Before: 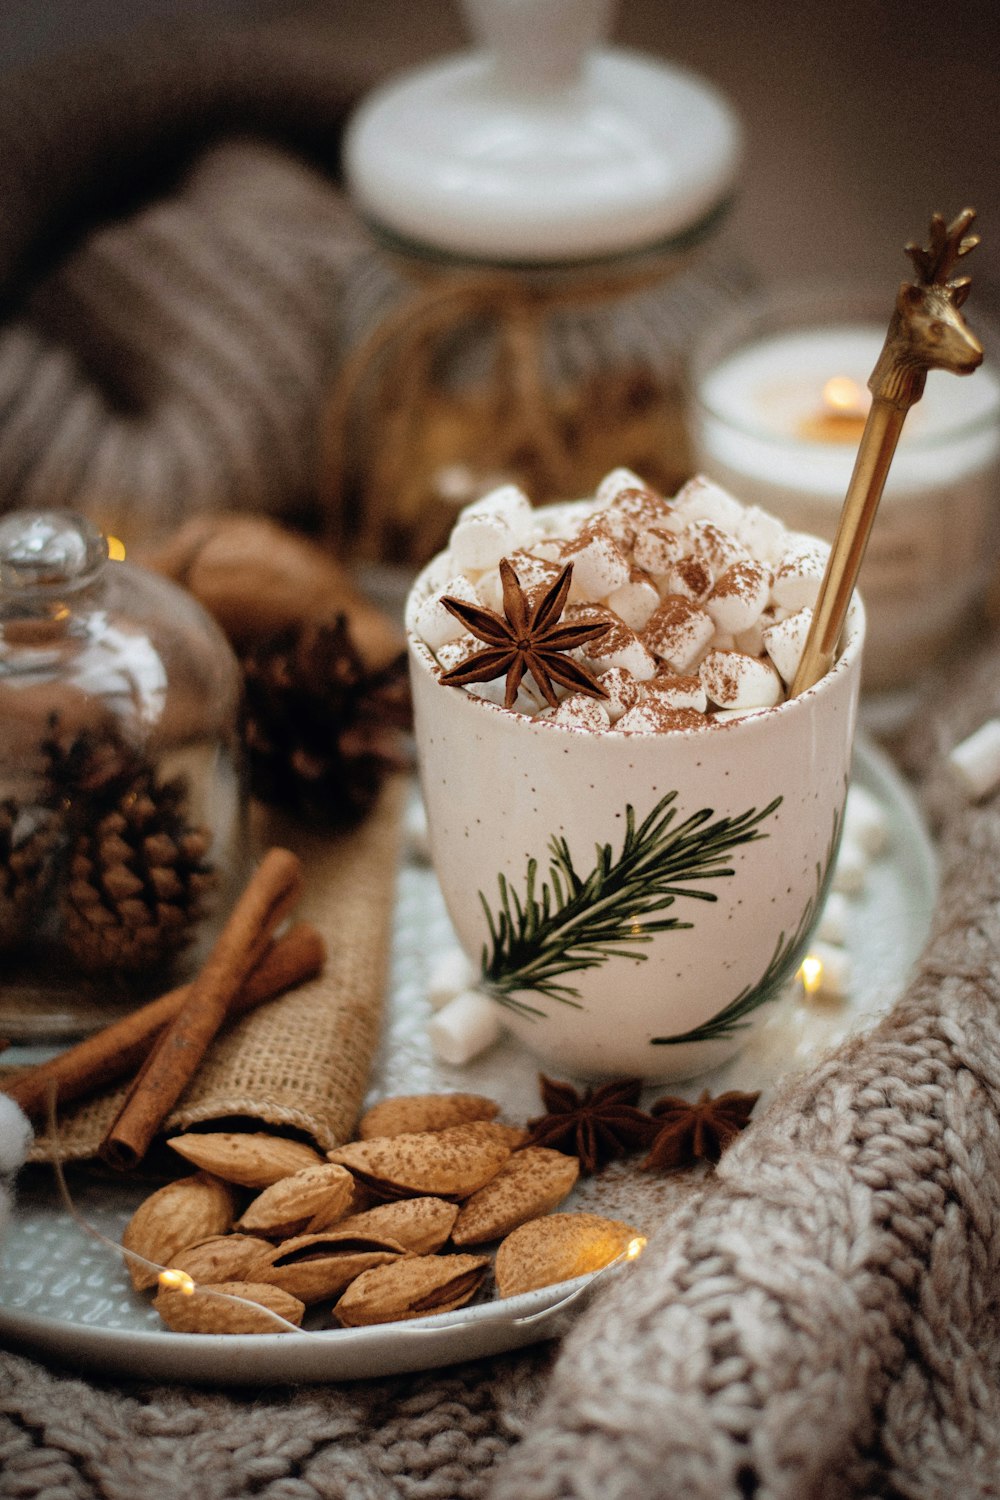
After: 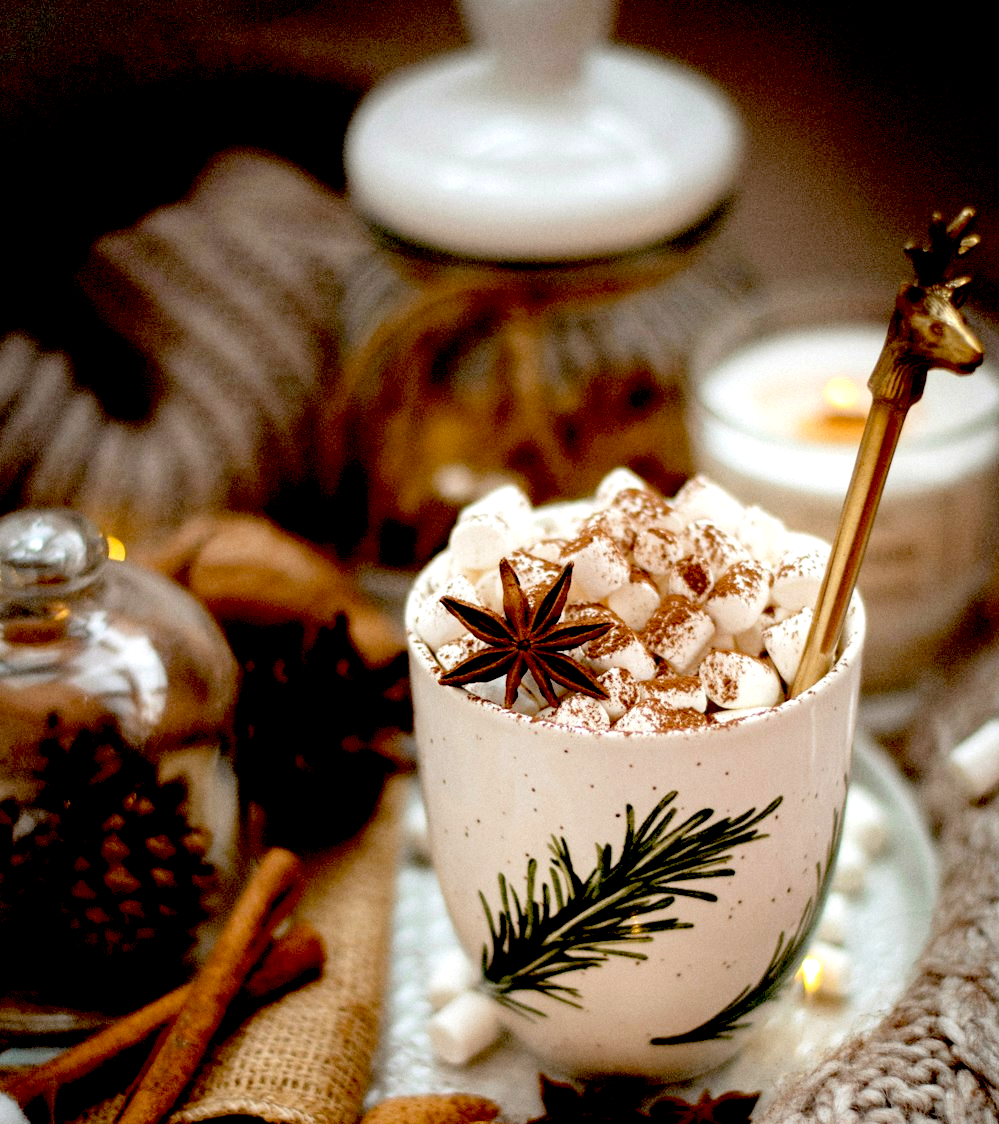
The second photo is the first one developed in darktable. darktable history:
color contrast: green-magenta contrast 0.96
crop: bottom 24.967%
exposure: black level correction 0.04, exposure 0.5 EV, compensate highlight preservation false
